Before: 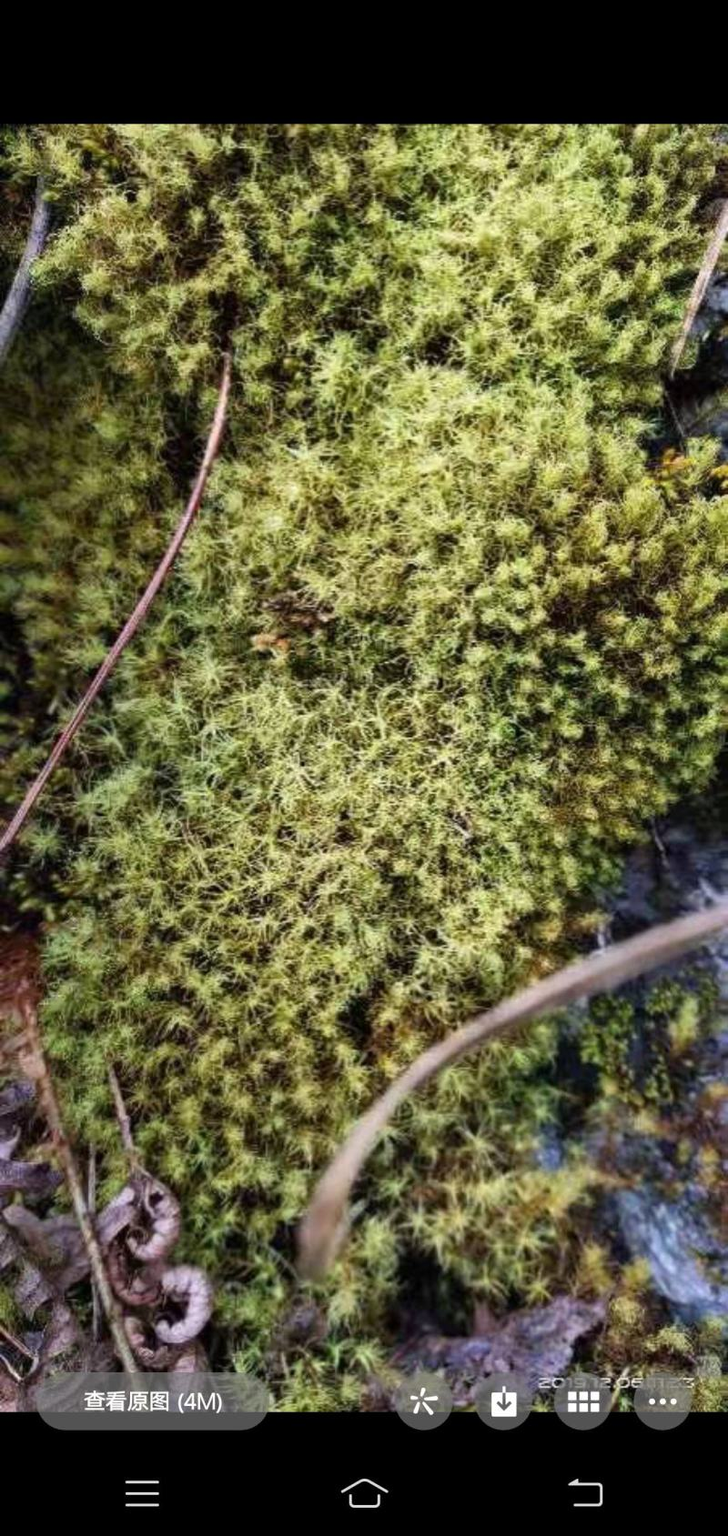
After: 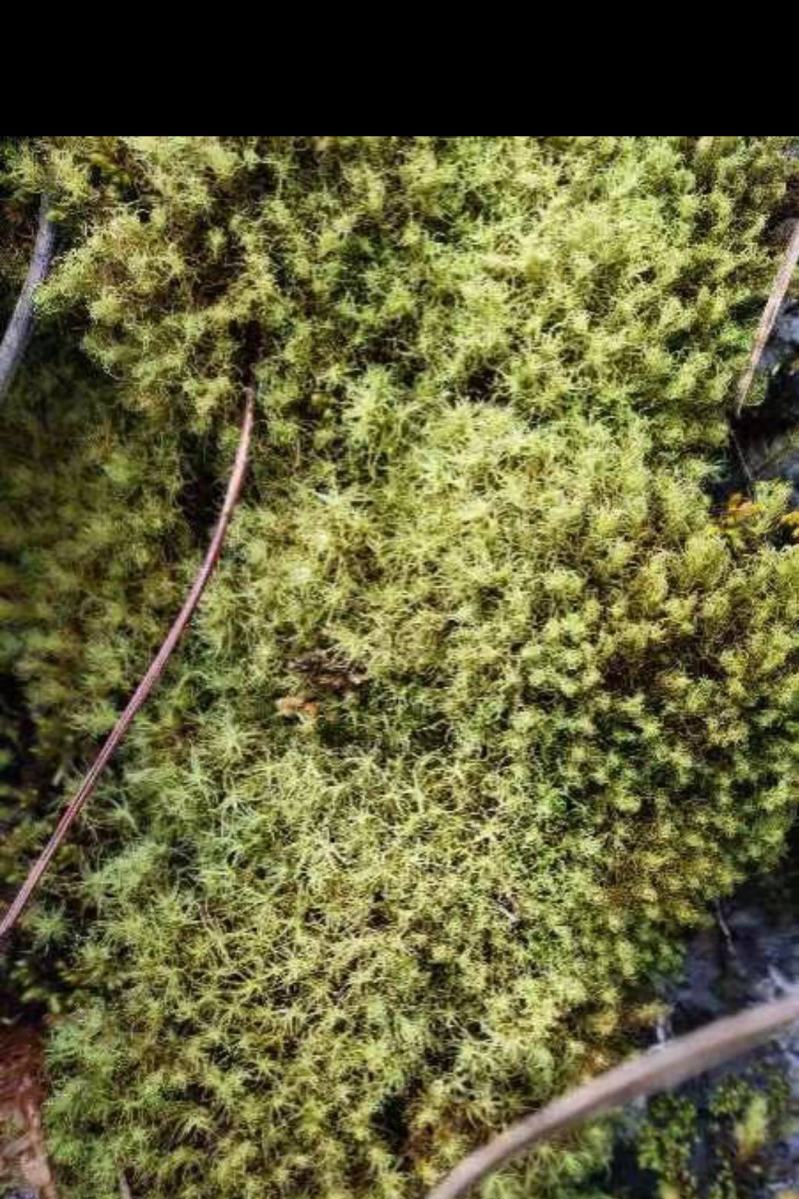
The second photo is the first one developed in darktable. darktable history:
crop: bottom 28.973%
